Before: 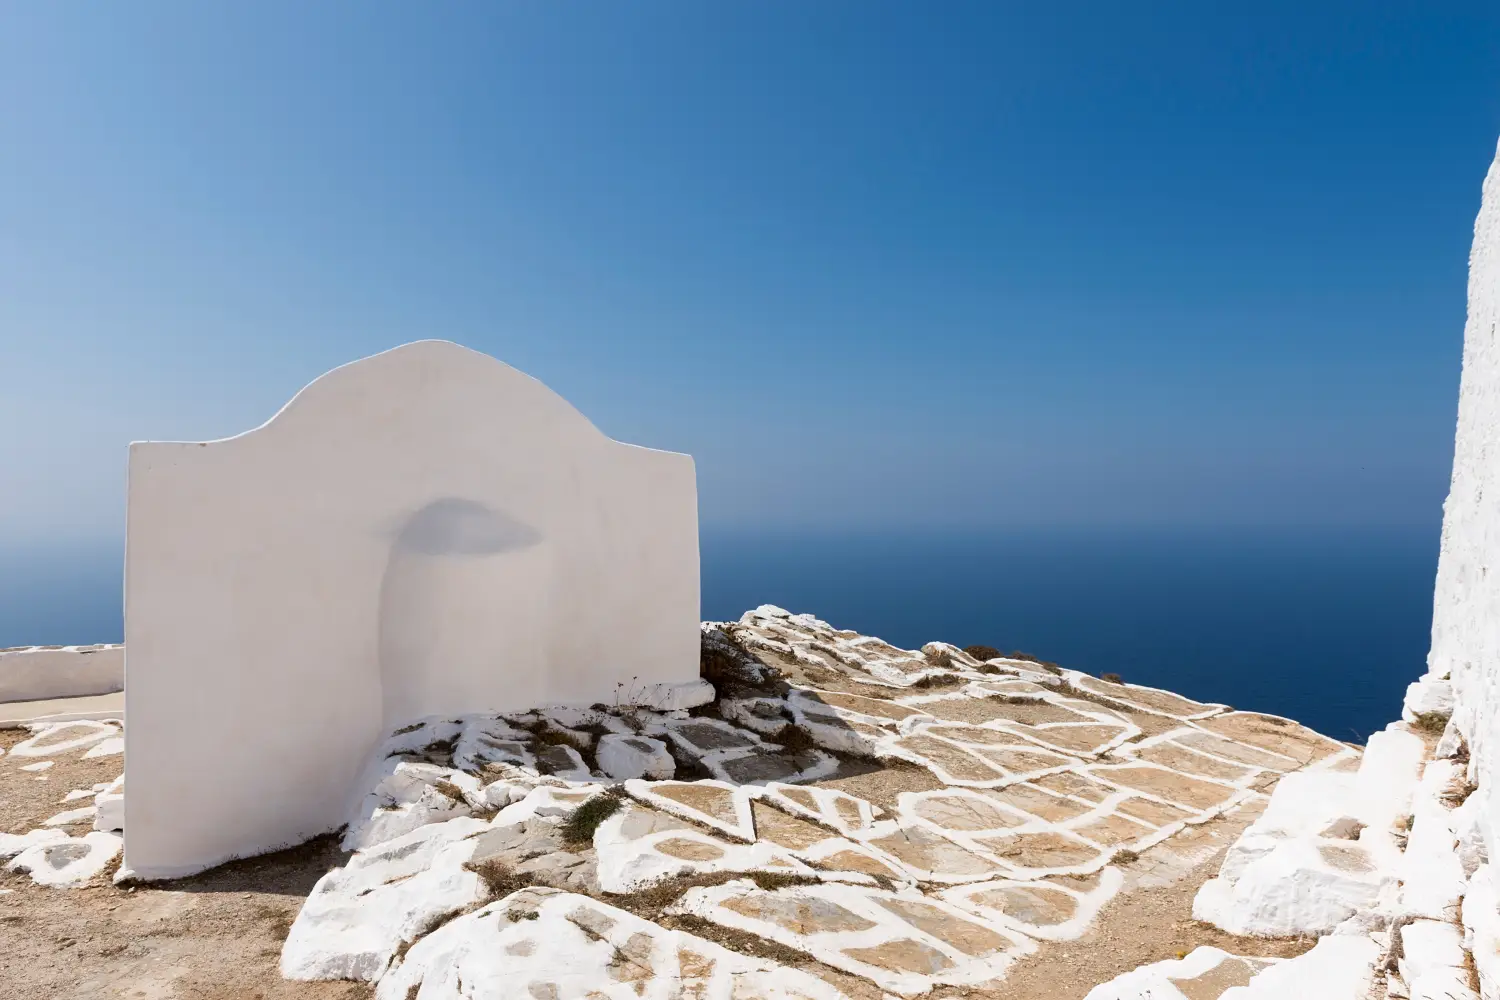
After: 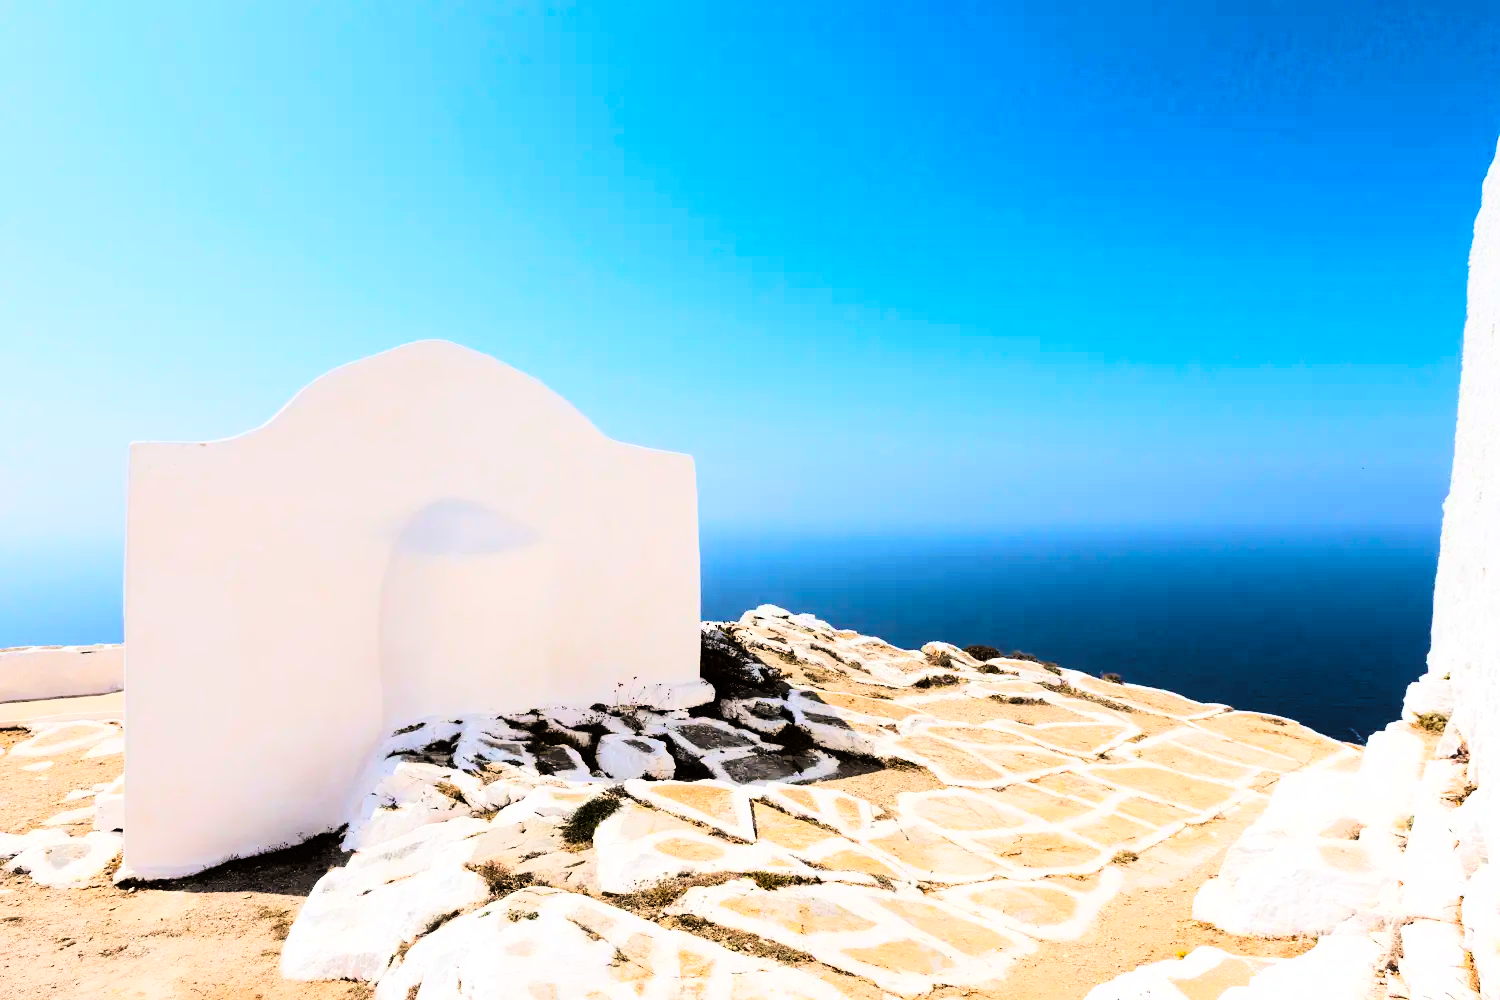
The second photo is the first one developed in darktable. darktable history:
tone curve: curves: ch0 [(0, 0) (0.16, 0.055) (0.506, 0.762) (1, 1.024)], color space Lab, linked channels, preserve colors none
color balance rgb: perceptual saturation grading › global saturation 20%, global vibrance 20%
